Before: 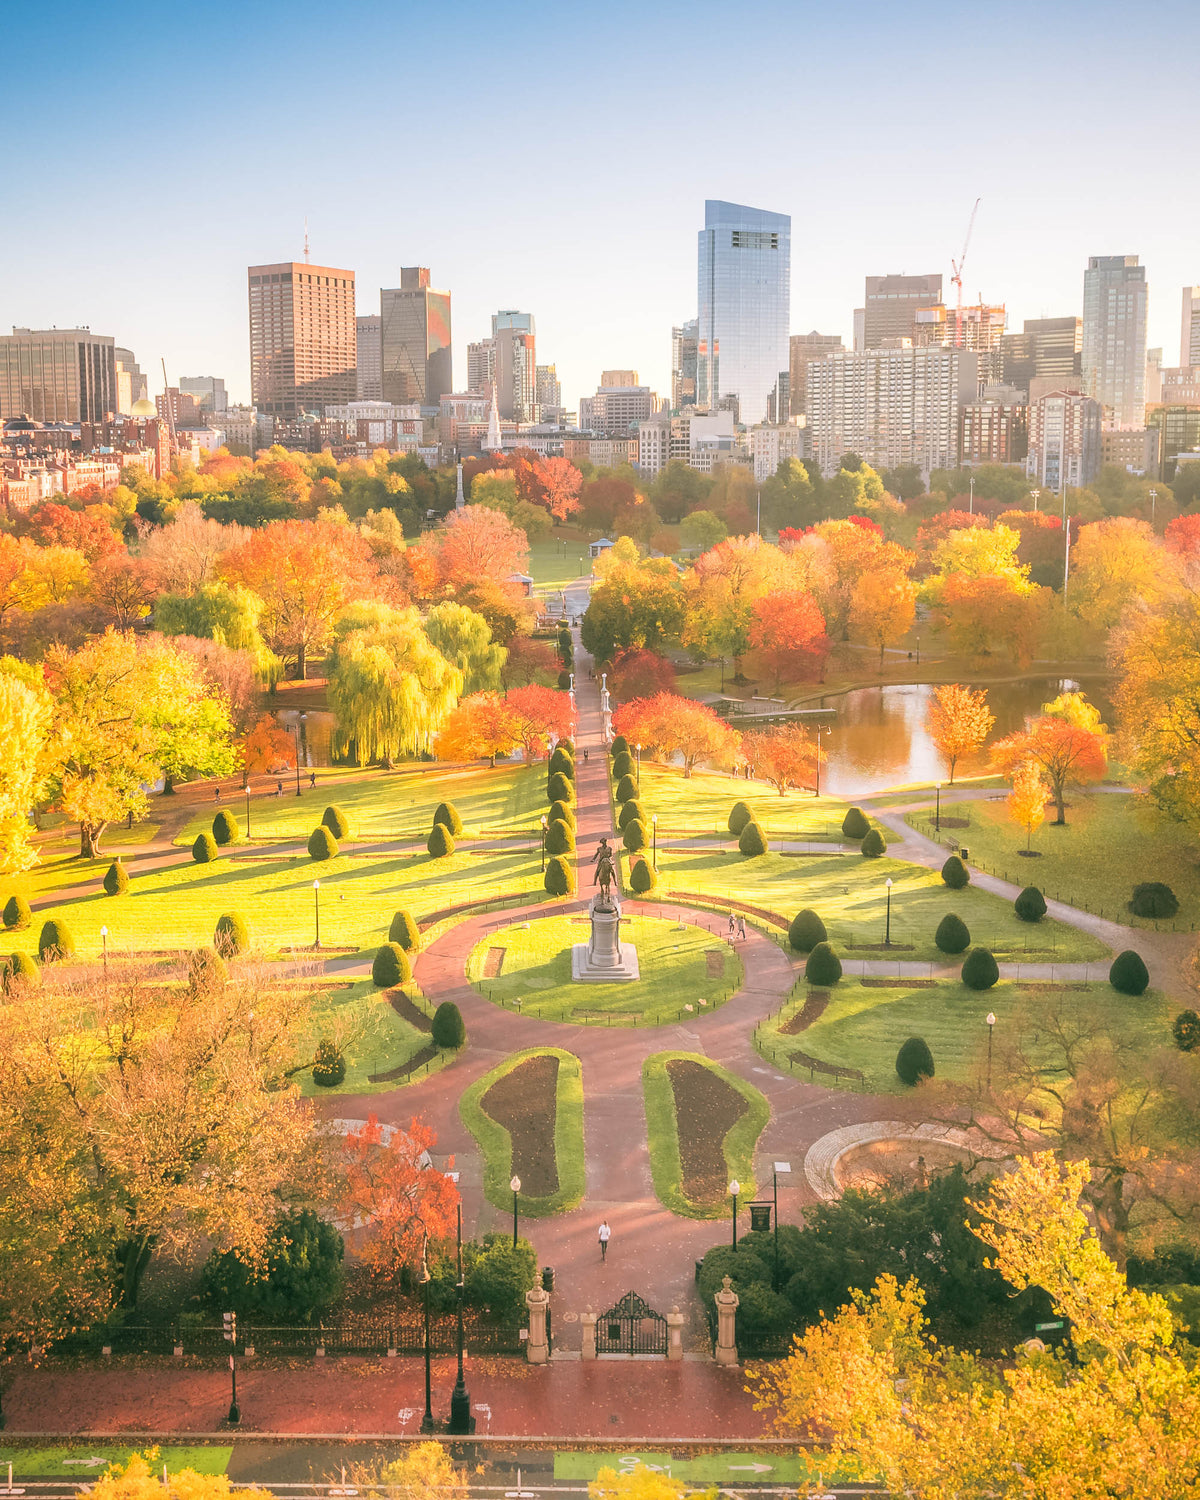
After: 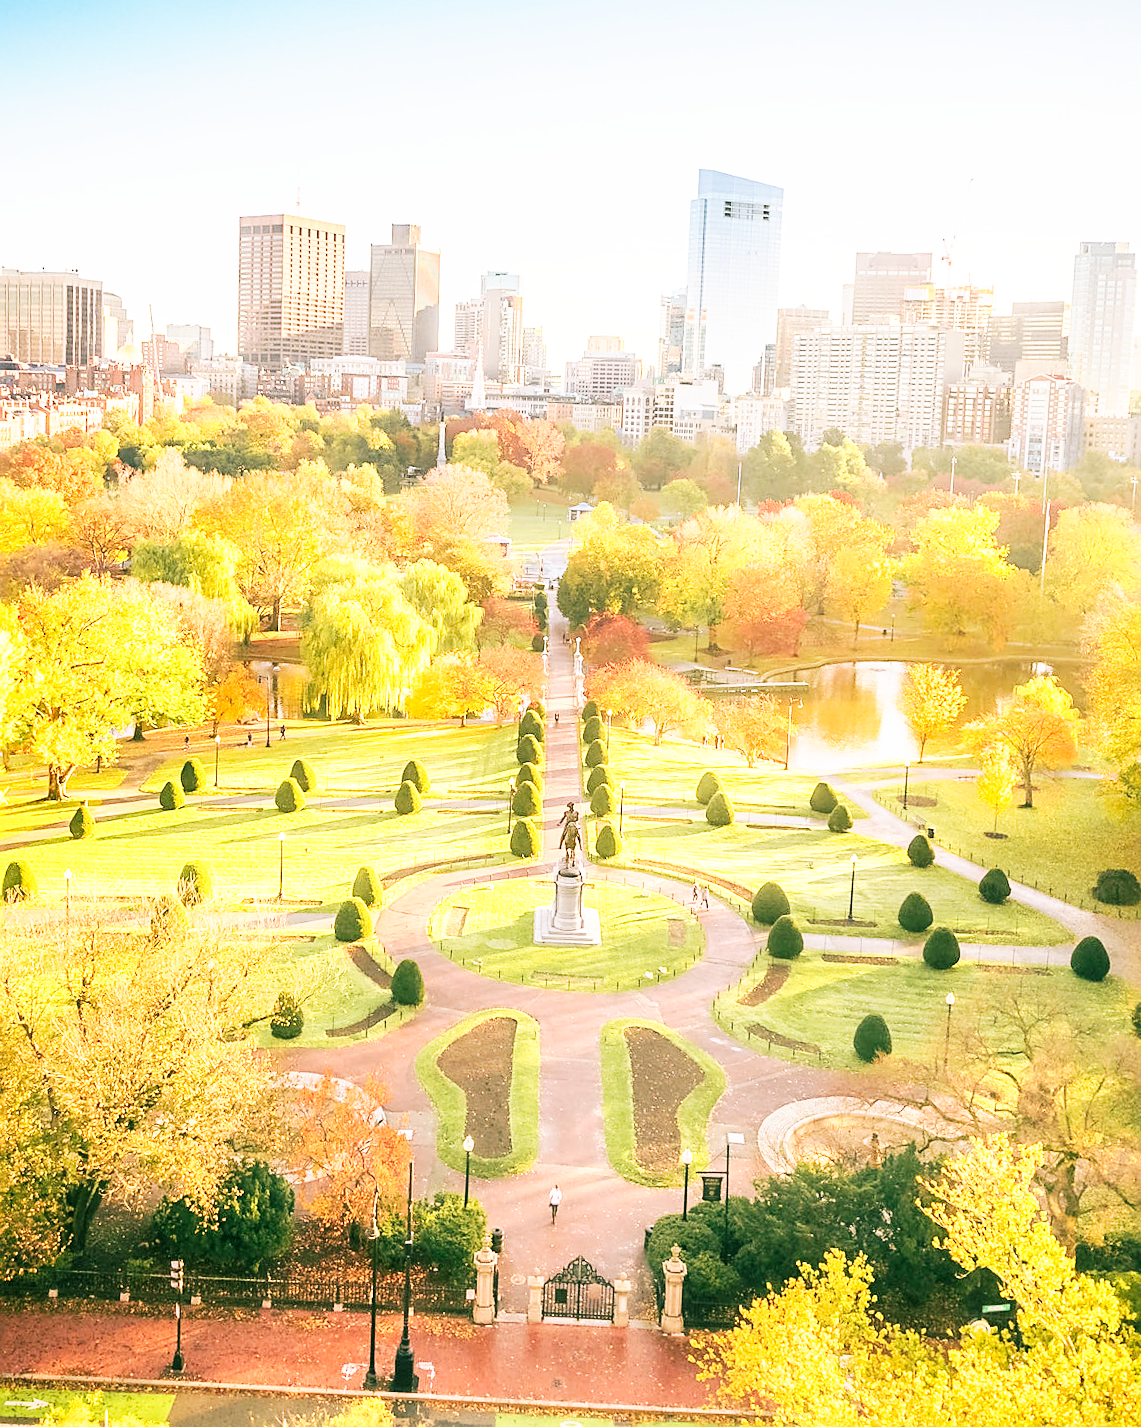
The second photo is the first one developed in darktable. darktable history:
crop and rotate: angle -2.38°
sharpen: on, module defaults
base curve: curves: ch0 [(0, 0) (0.007, 0.004) (0.027, 0.03) (0.046, 0.07) (0.207, 0.54) (0.442, 0.872) (0.673, 0.972) (1, 1)], preserve colors none
exposure: compensate highlight preservation false
